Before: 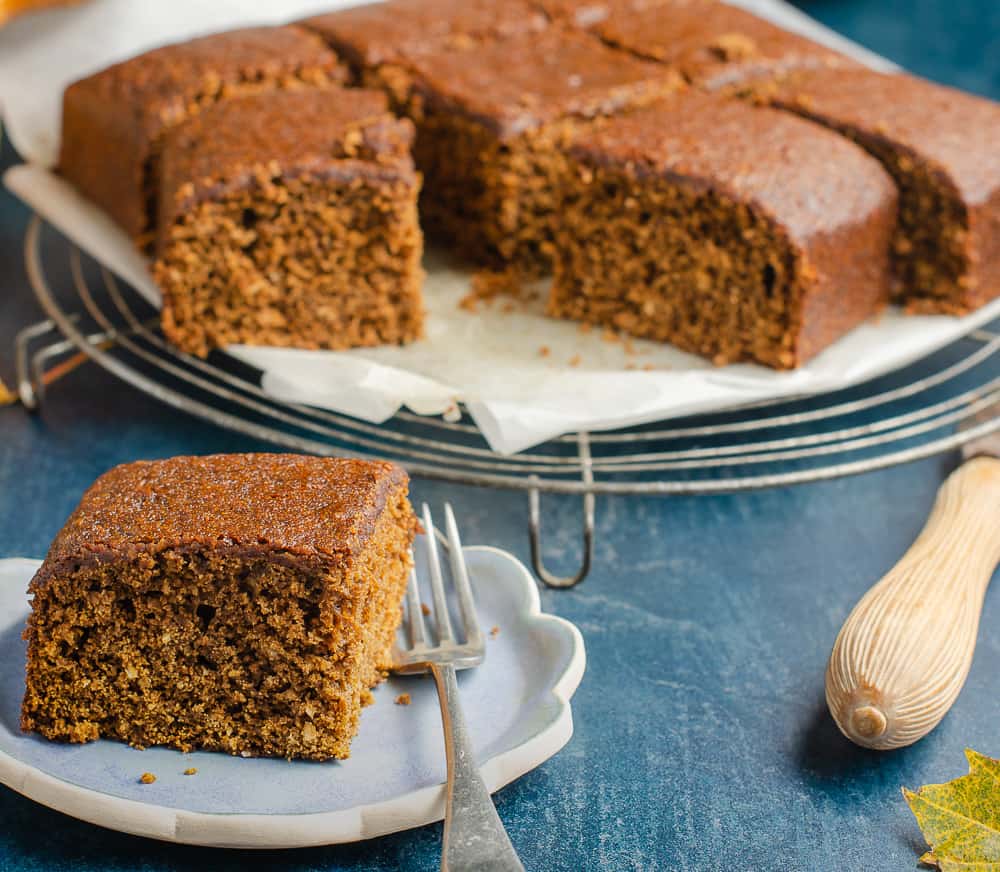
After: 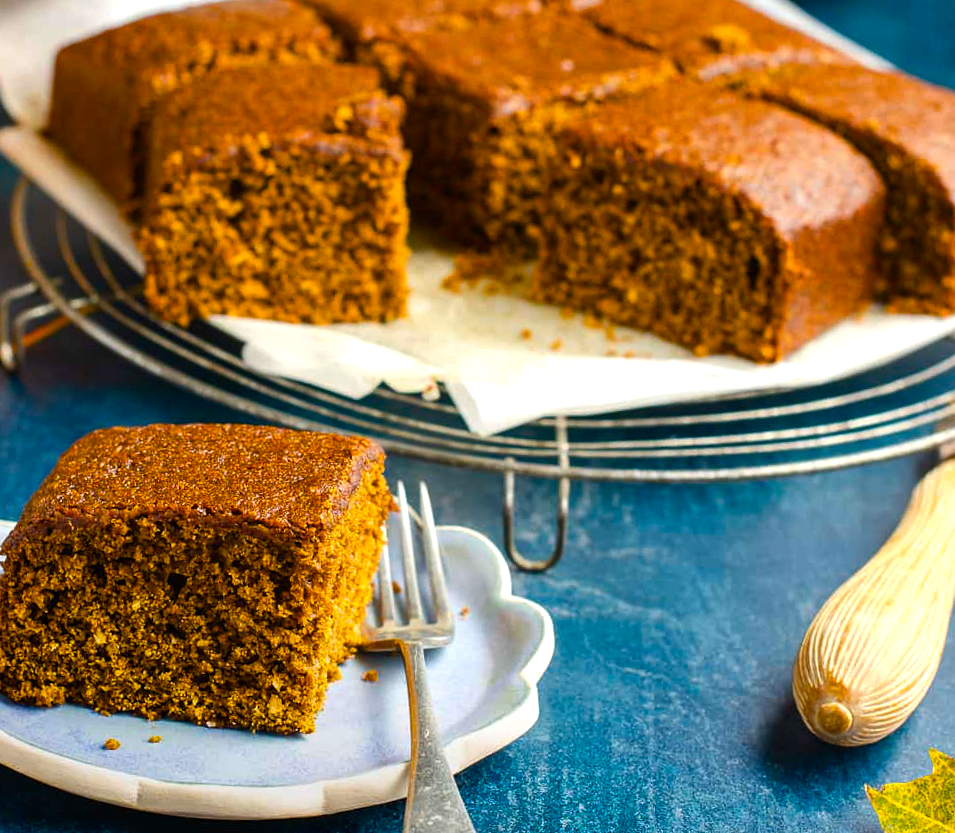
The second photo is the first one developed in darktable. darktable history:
crop and rotate: angle -2.38°
color balance rgb: linear chroma grading › global chroma 9%, perceptual saturation grading › global saturation 36%, perceptual saturation grading › shadows 35%, perceptual brilliance grading › global brilliance 15%, perceptual brilliance grading › shadows -35%, global vibrance 15%
